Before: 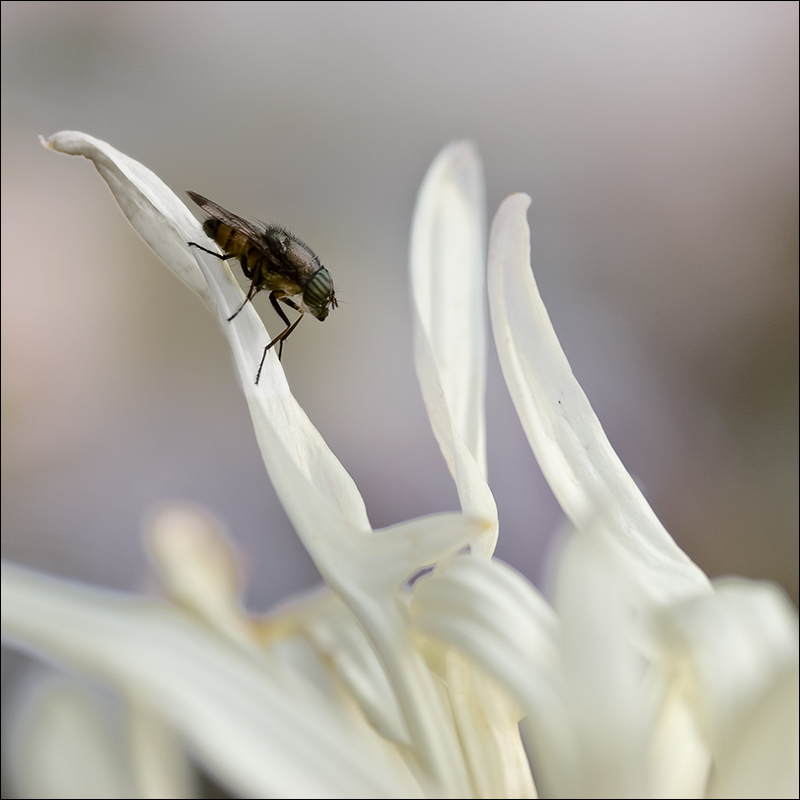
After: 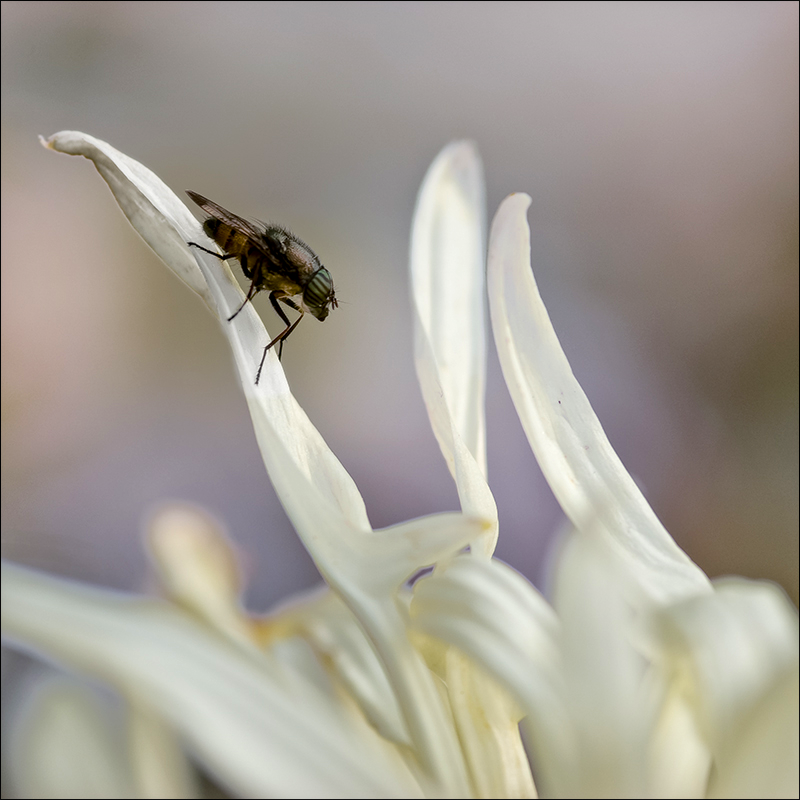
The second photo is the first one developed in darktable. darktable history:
color balance rgb: perceptual saturation grading › global saturation 25%, global vibrance 20%
local contrast: on, module defaults
